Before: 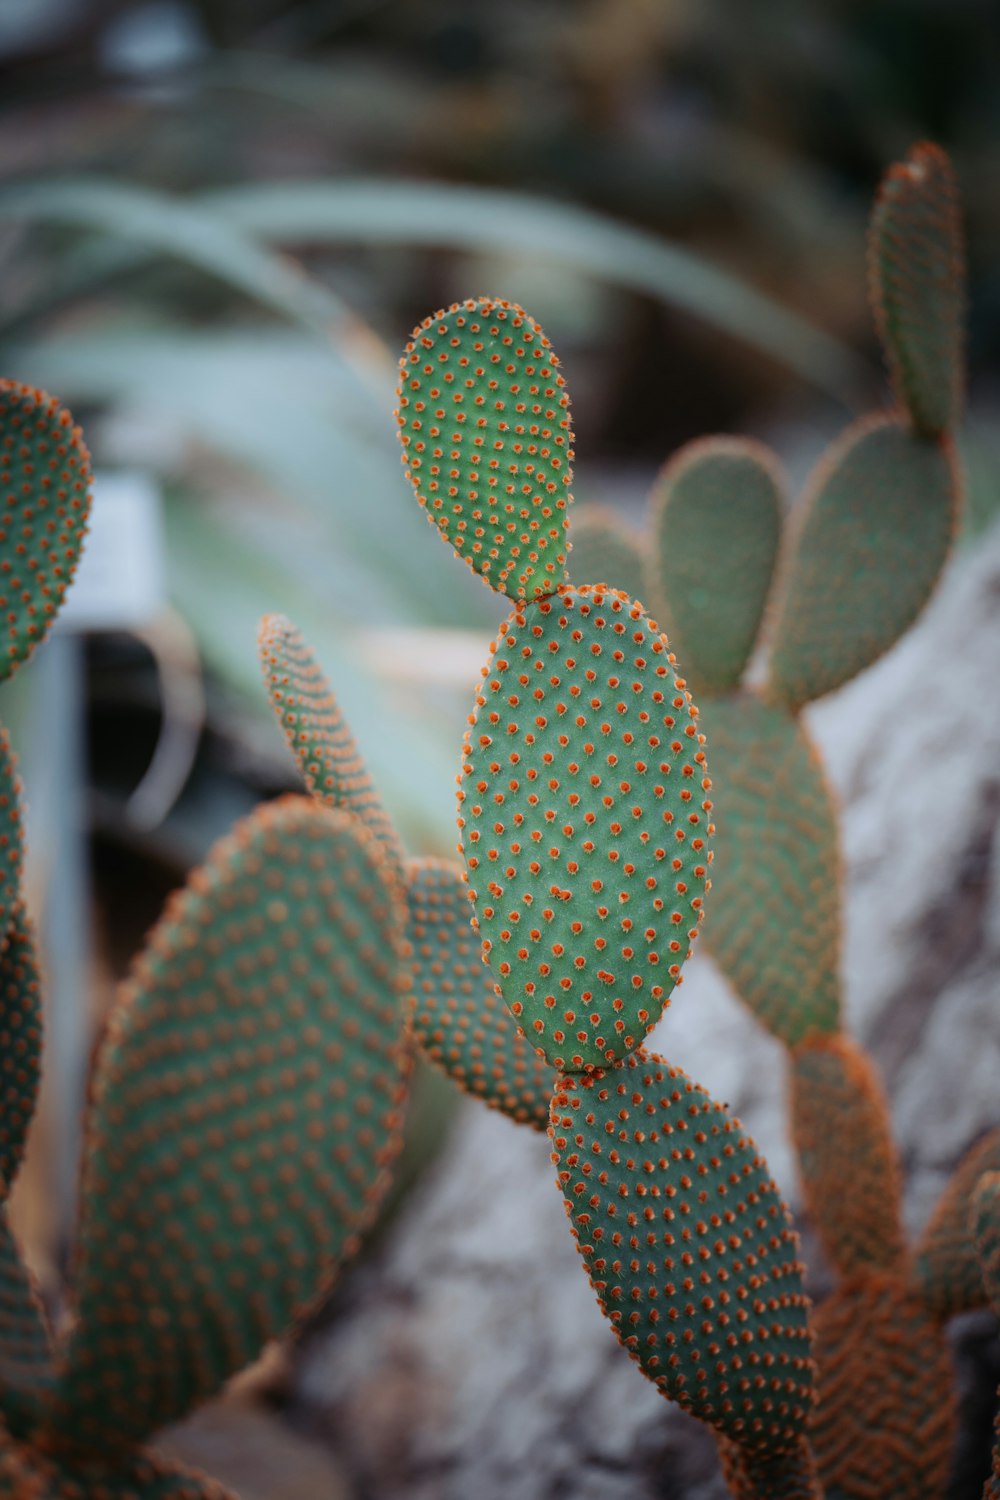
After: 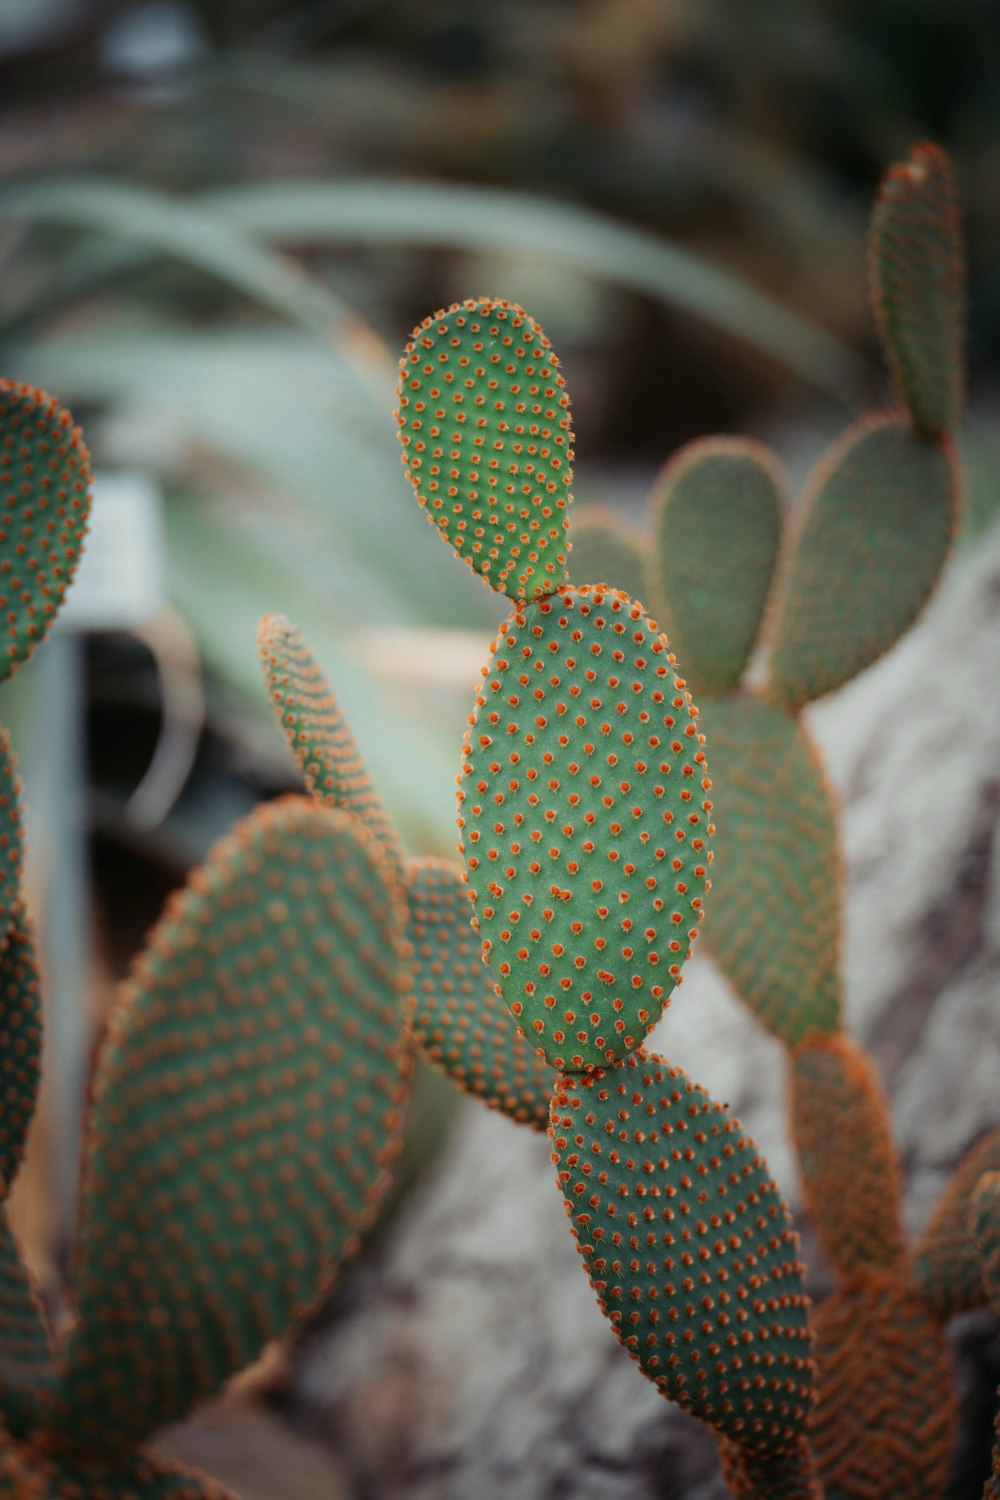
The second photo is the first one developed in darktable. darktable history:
white balance: red 1.029, blue 0.92
tone equalizer: on, module defaults
